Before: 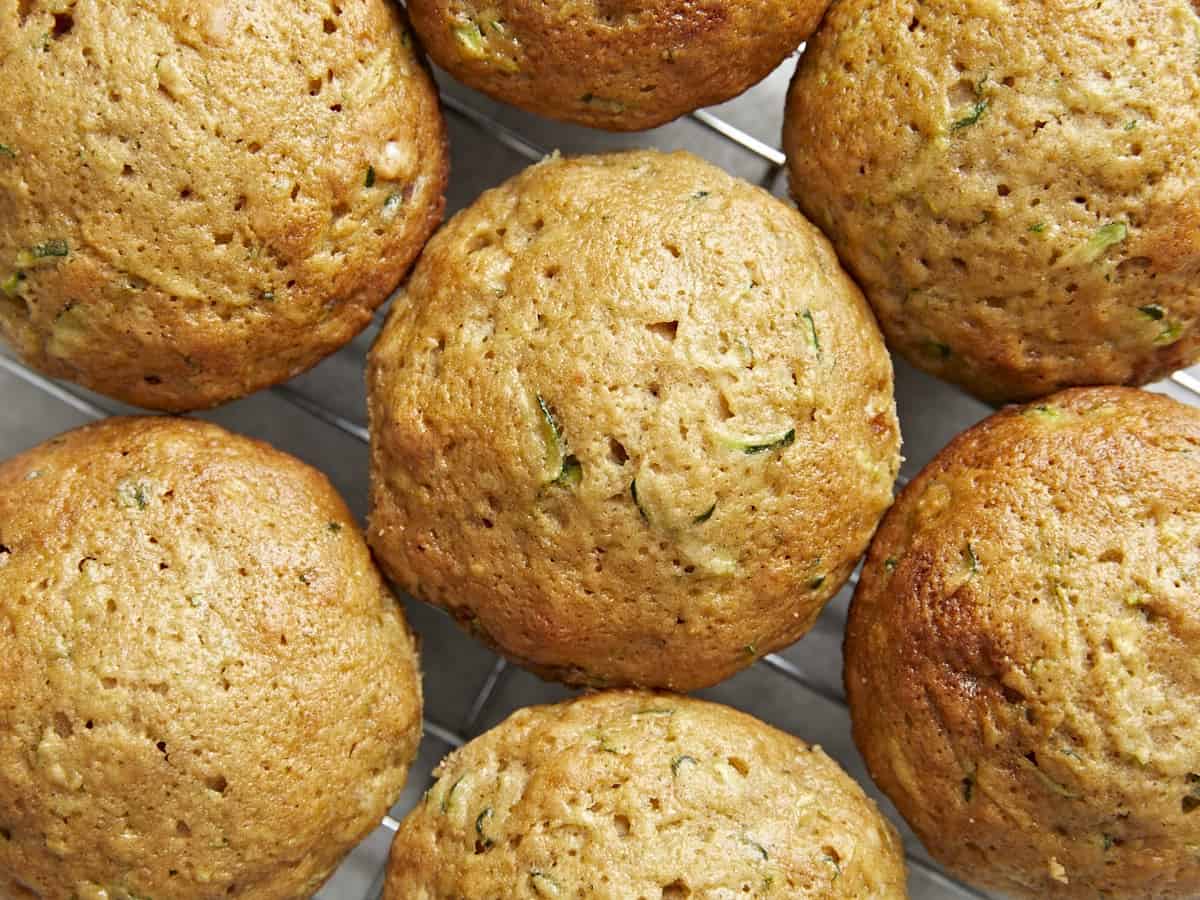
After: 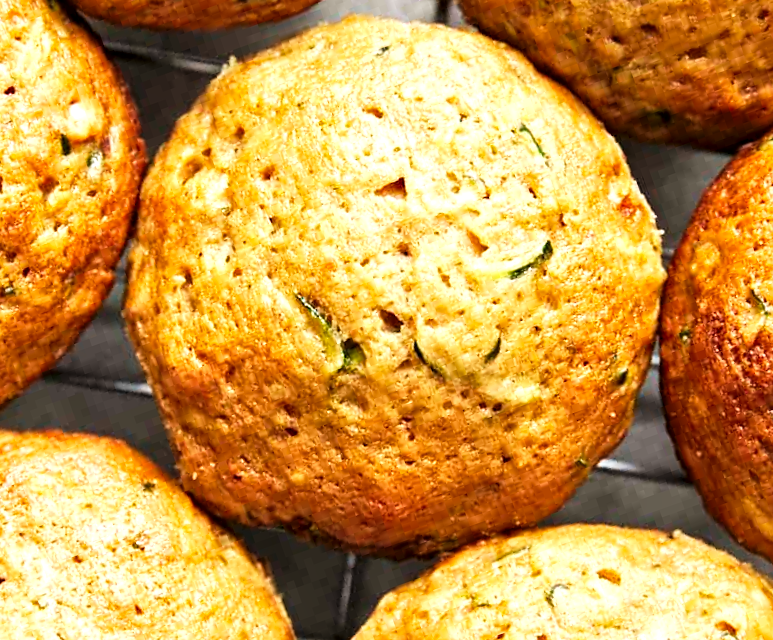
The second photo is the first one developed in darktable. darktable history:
tone curve: curves: ch0 [(0.016, 0.011) (0.204, 0.146) (0.515, 0.476) (0.78, 0.795) (1, 0.981)], preserve colors none
local contrast: mode bilateral grid, contrast 31, coarseness 25, midtone range 0.2
tone equalizer: -8 EV -0.742 EV, -7 EV -0.735 EV, -6 EV -0.576 EV, -5 EV -0.406 EV, -3 EV 0.37 EV, -2 EV 0.6 EV, -1 EV 0.691 EV, +0 EV 0.761 EV
crop and rotate: angle 19.55°, left 6.856%, right 3.646%, bottom 1.118%
